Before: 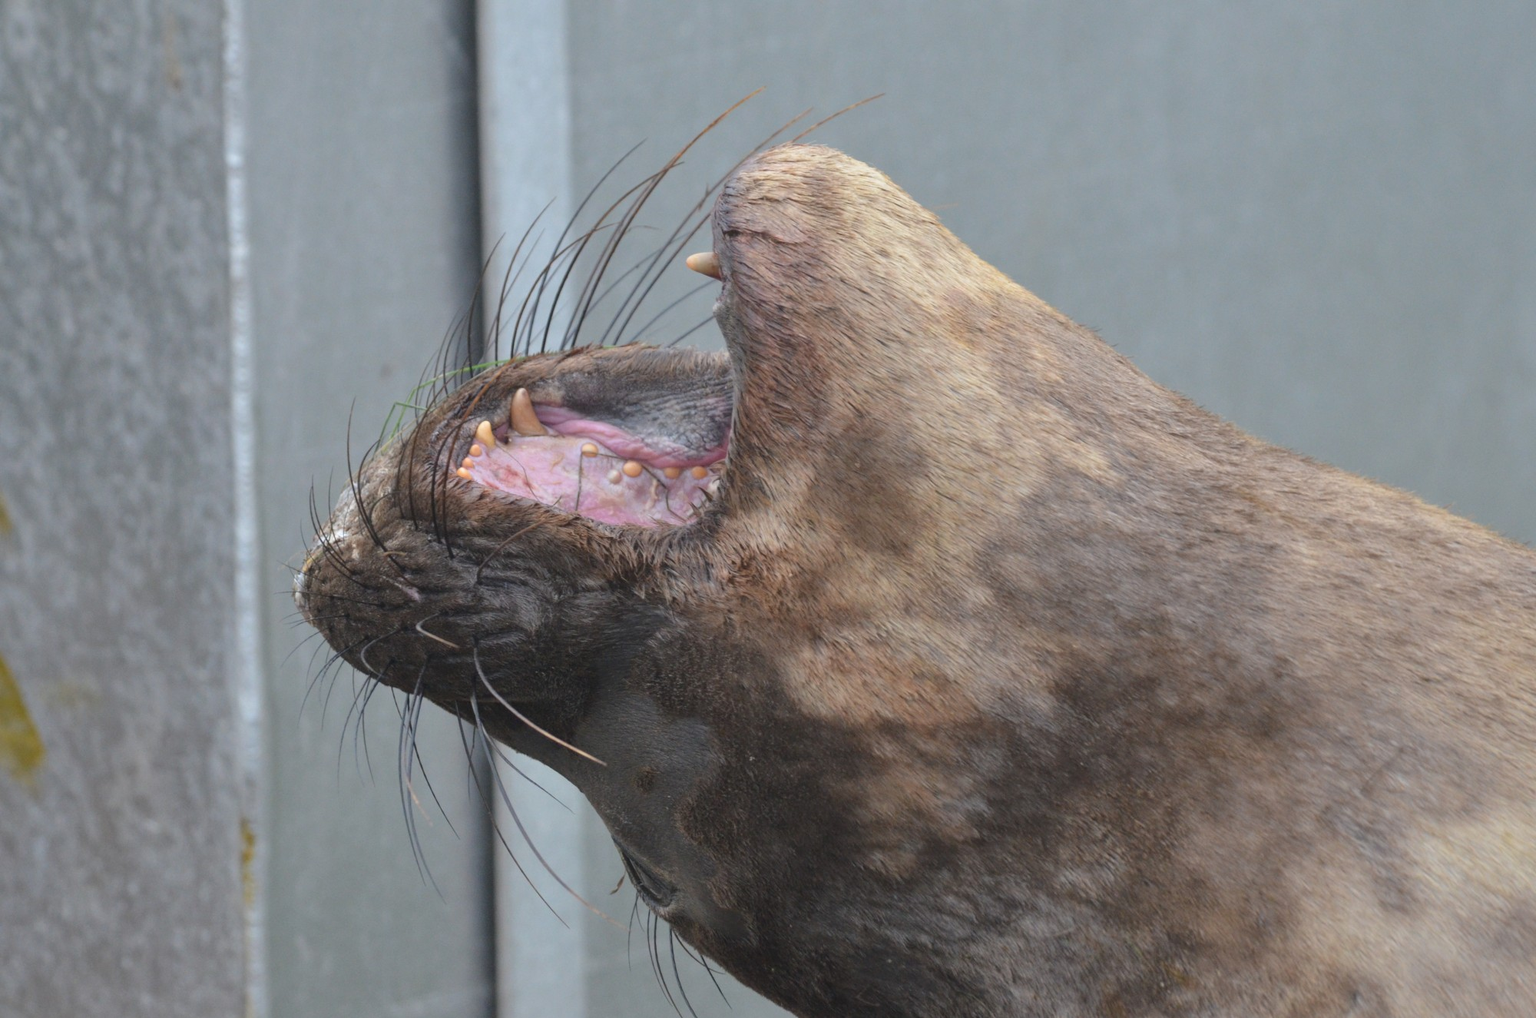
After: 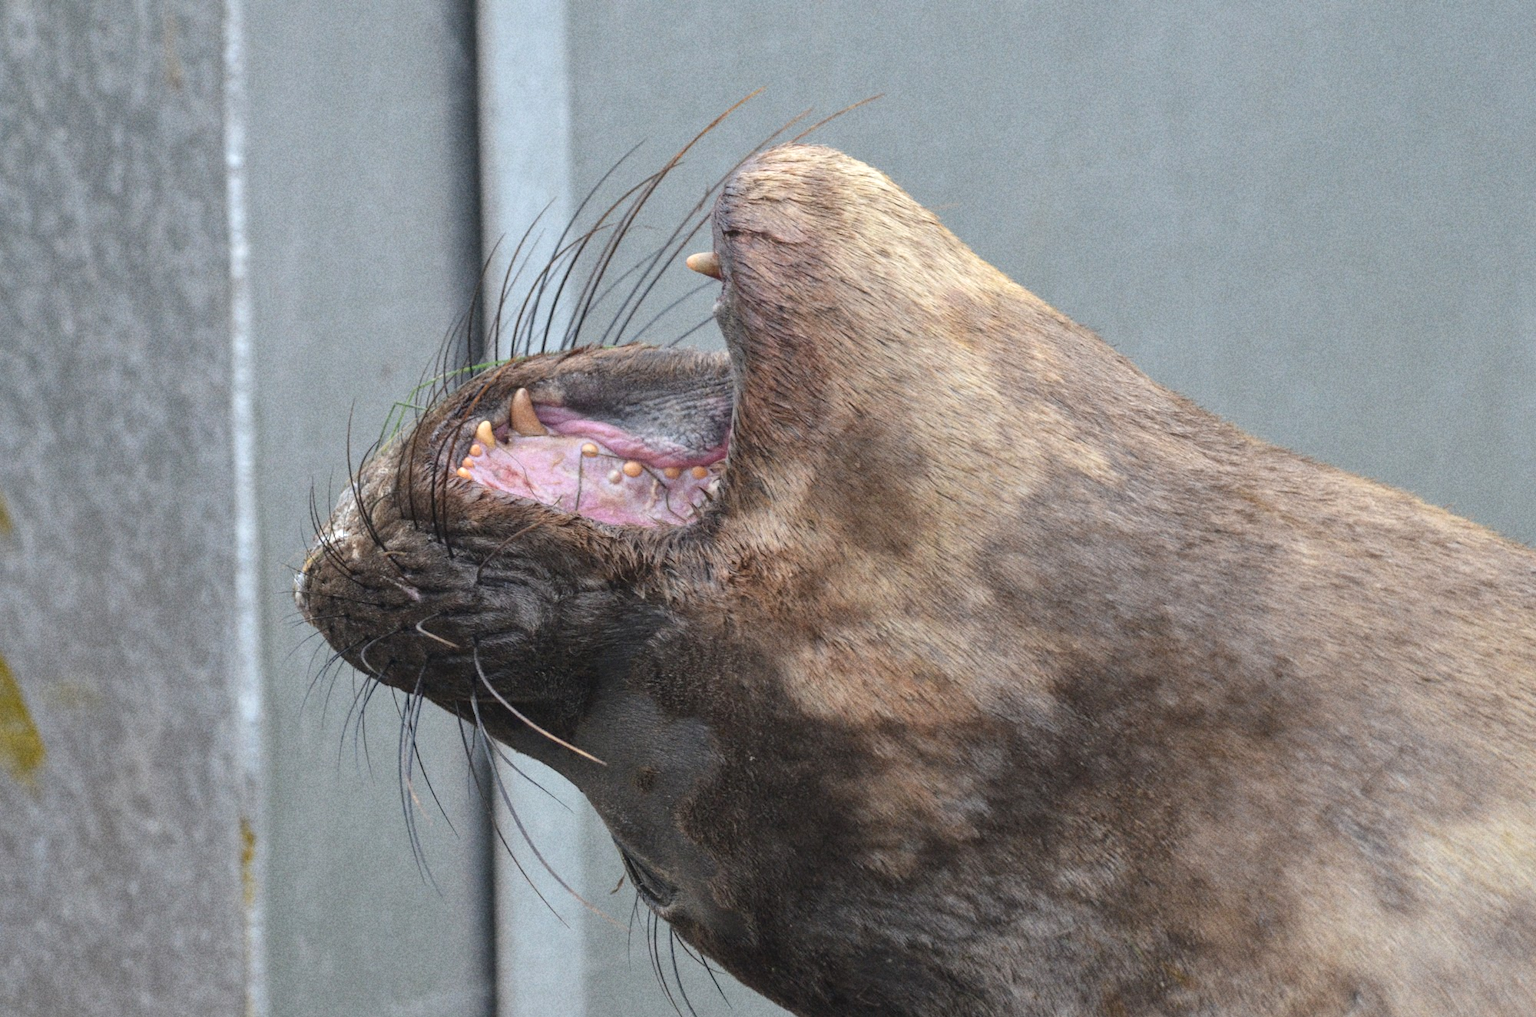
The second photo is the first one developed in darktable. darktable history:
grain: coarseness 22.88 ISO
exposure: black level correction 0.001, exposure 0.191 EV, compensate highlight preservation false
local contrast: on, module defaults
